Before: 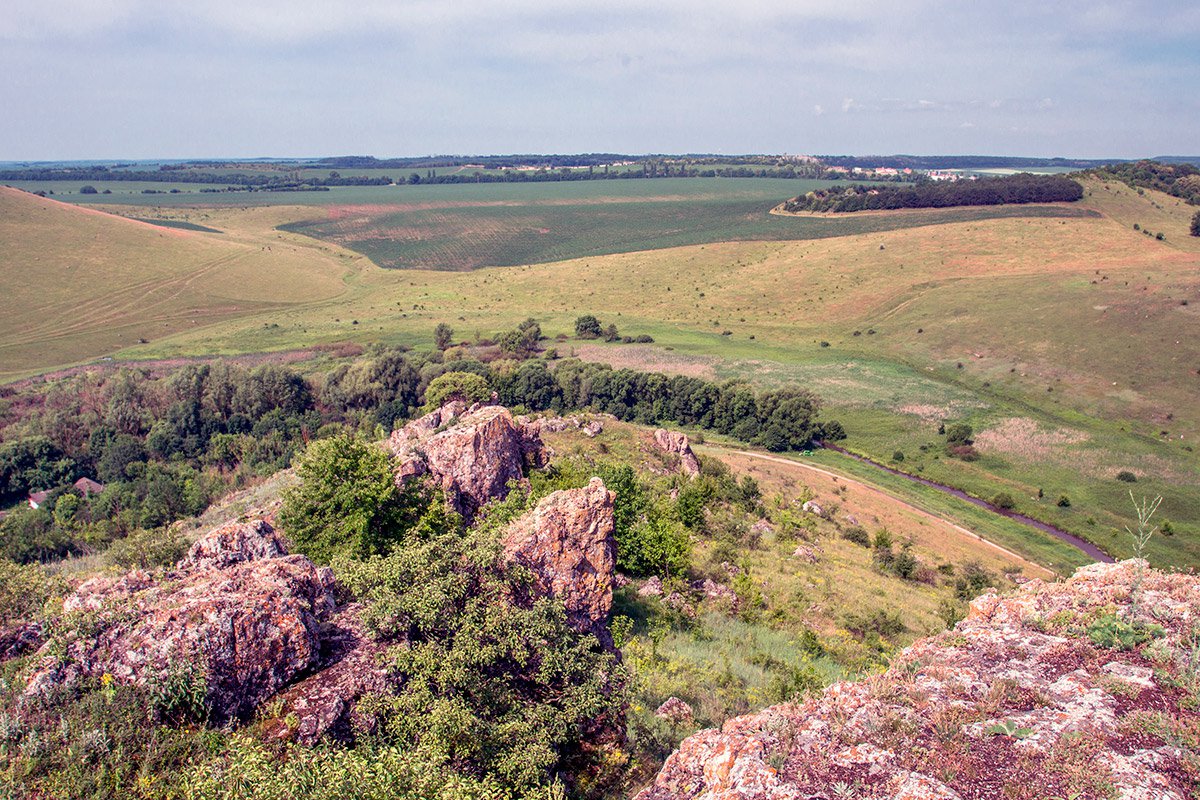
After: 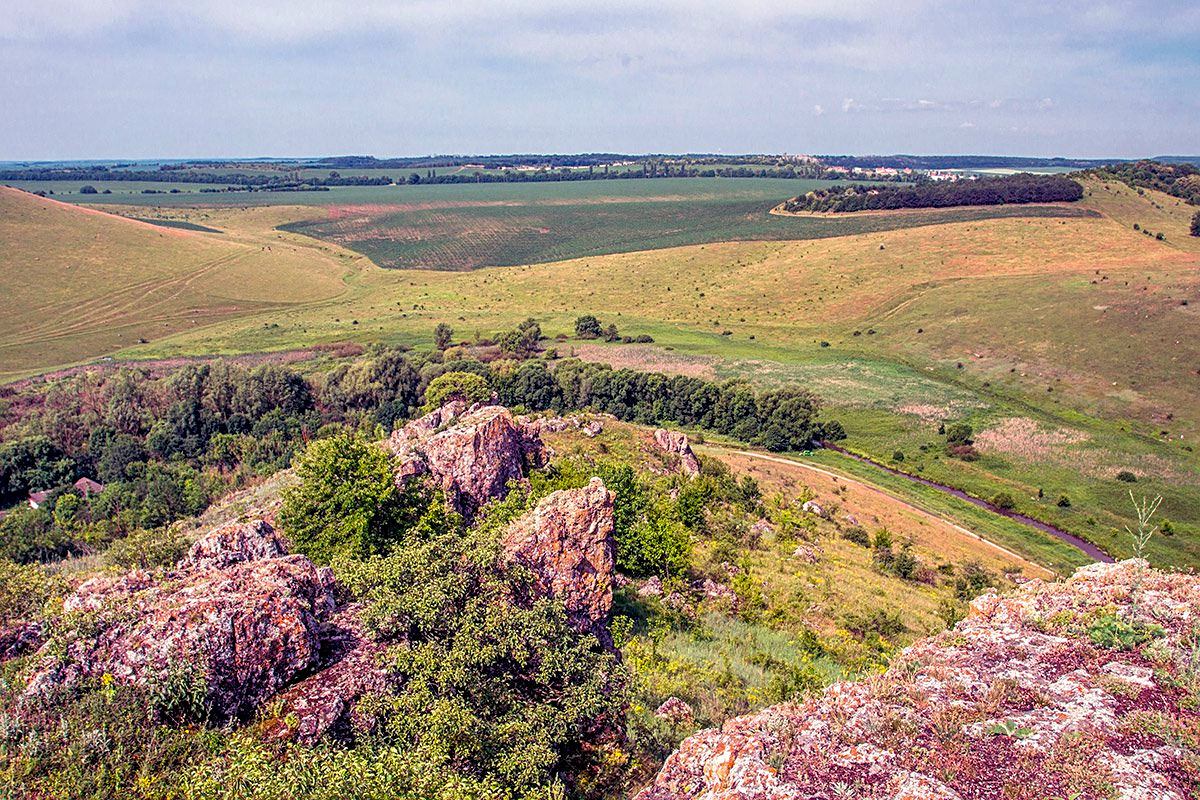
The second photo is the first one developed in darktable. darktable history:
tone equalizer: edges refinement/feathering 500, mask exposure compensation -1.57 EV, preserve details guided filter
sharpen: on, module defaults
color balance rgb: perceptual saturation grading › global saturation 30.704%
local contrast: on, module defaults
